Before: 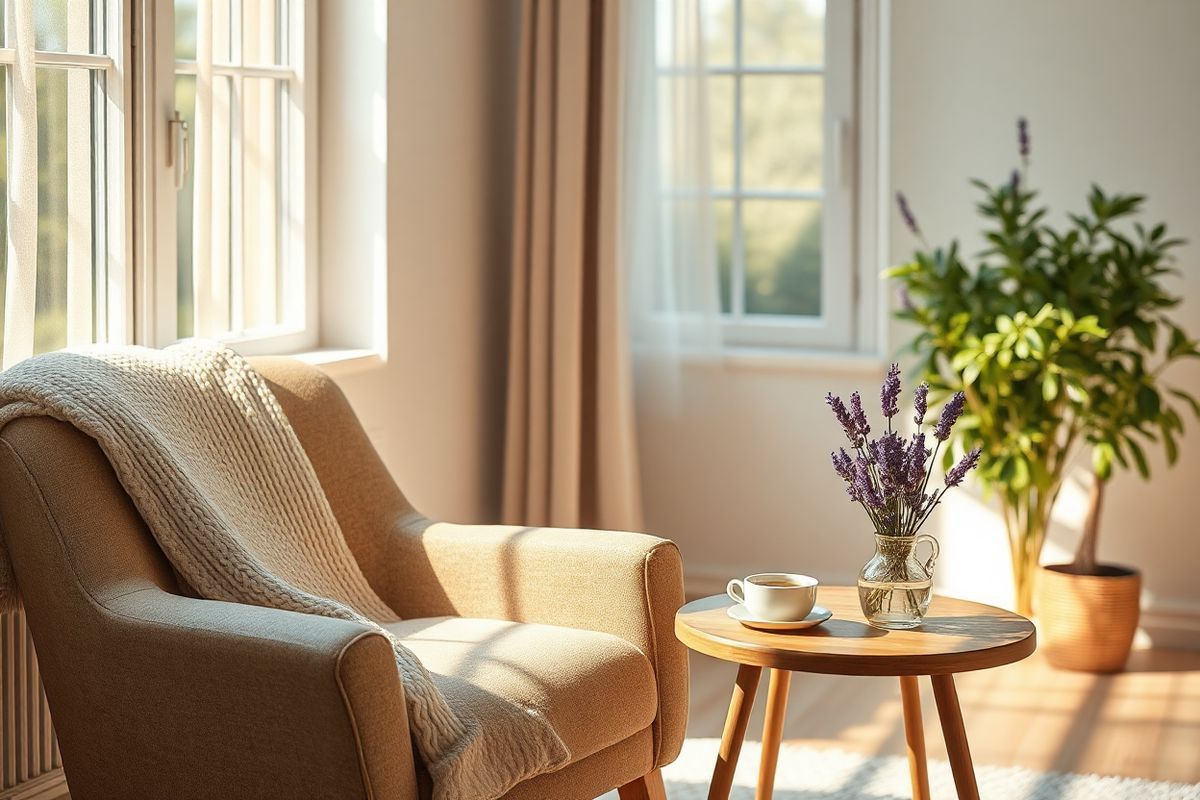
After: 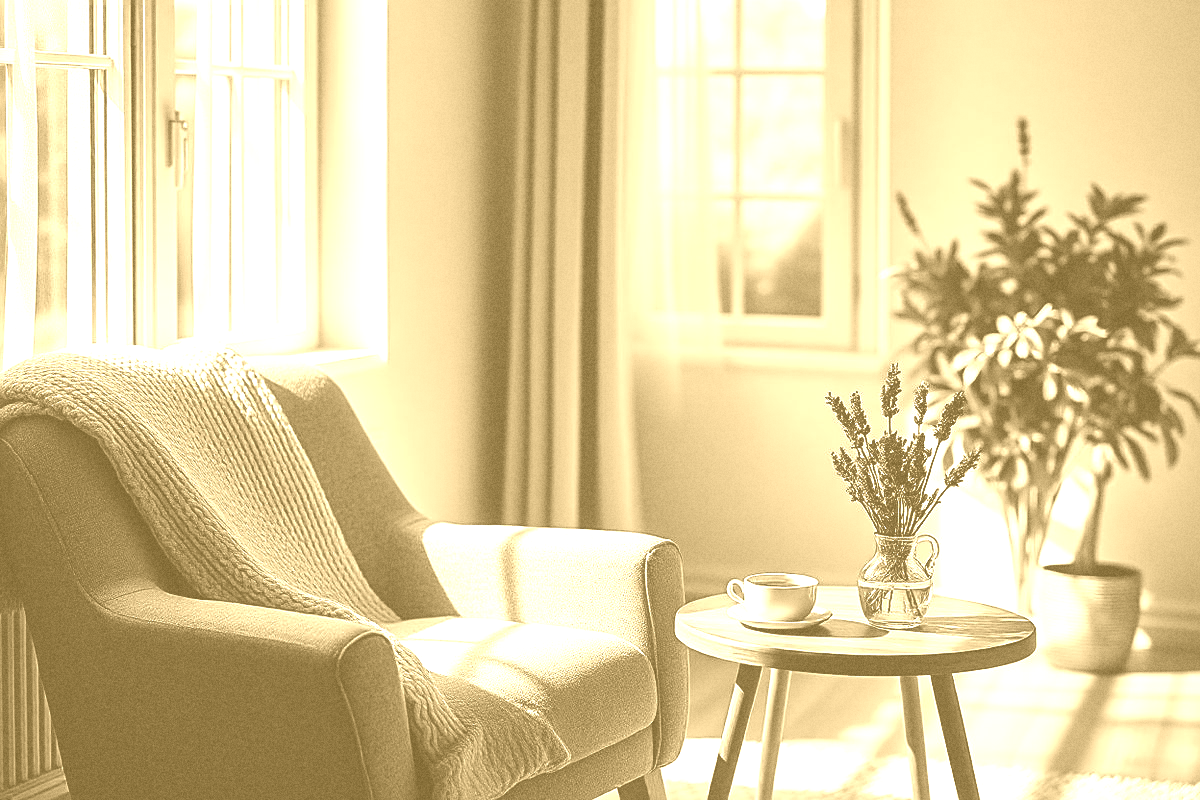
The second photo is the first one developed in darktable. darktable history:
colorize: hue 36°, source mix 100%
sharpen: on, module defaults
contrast brightness saturation: contrast 0.1, saturation -0.36
grain: coarseness 22.88 ISO
rgb curve: curves: ch0 [(0, 0.186) (0.314, 0.284) (0.775, 0.708) (1, 1)], compensate middle gray true, preserve colors none
